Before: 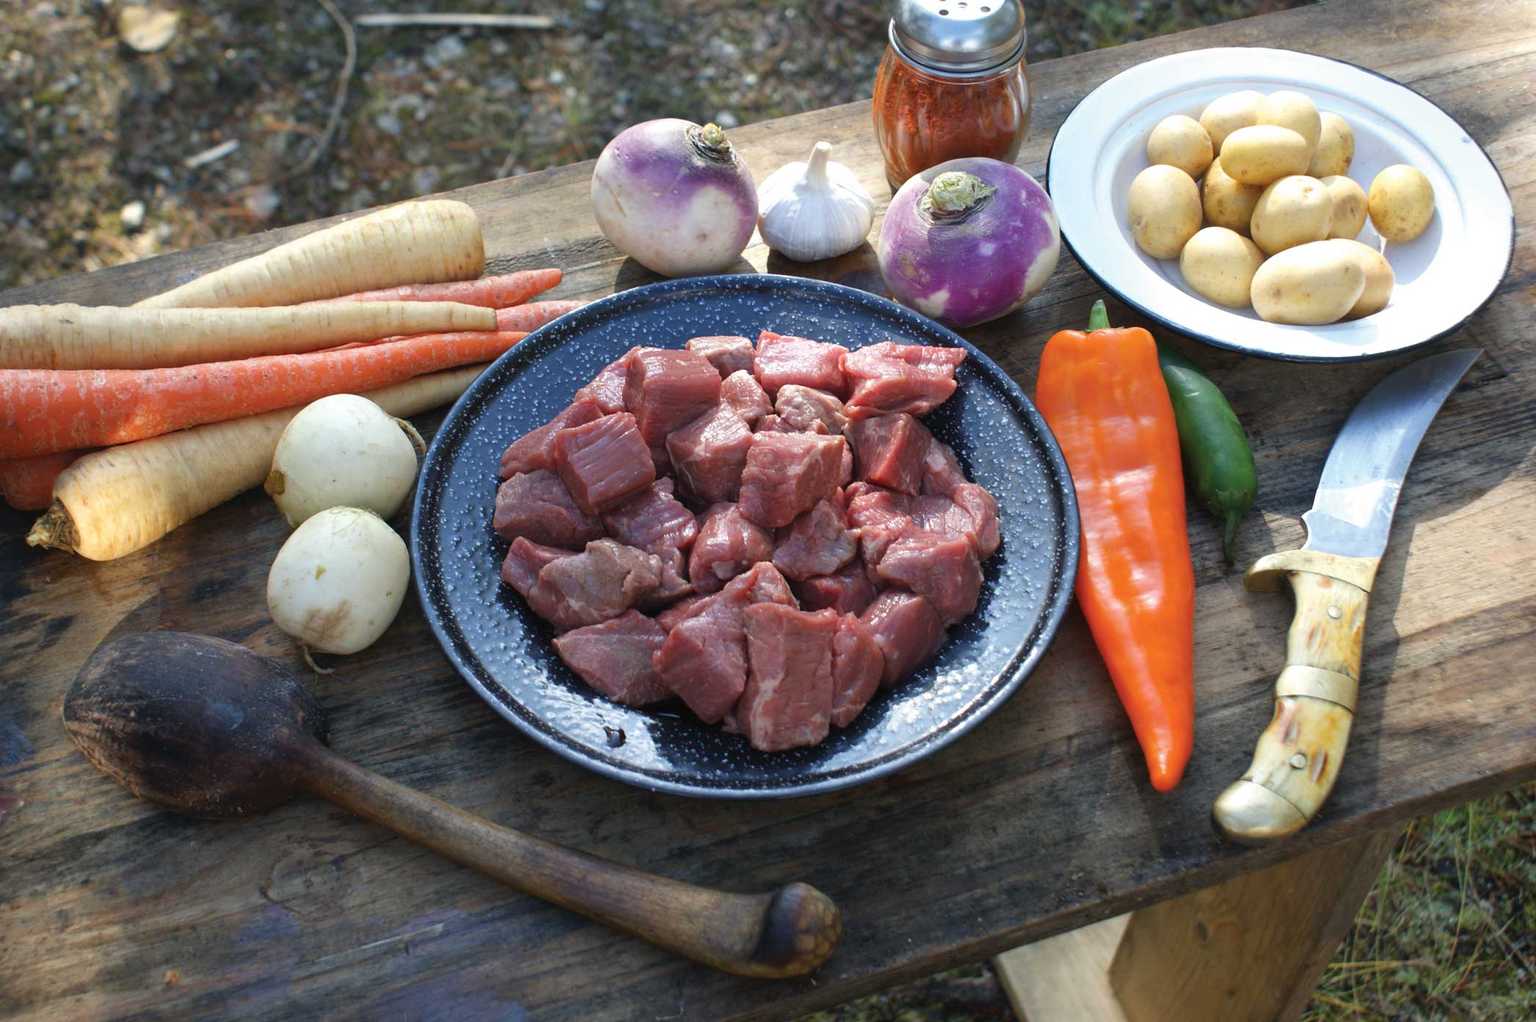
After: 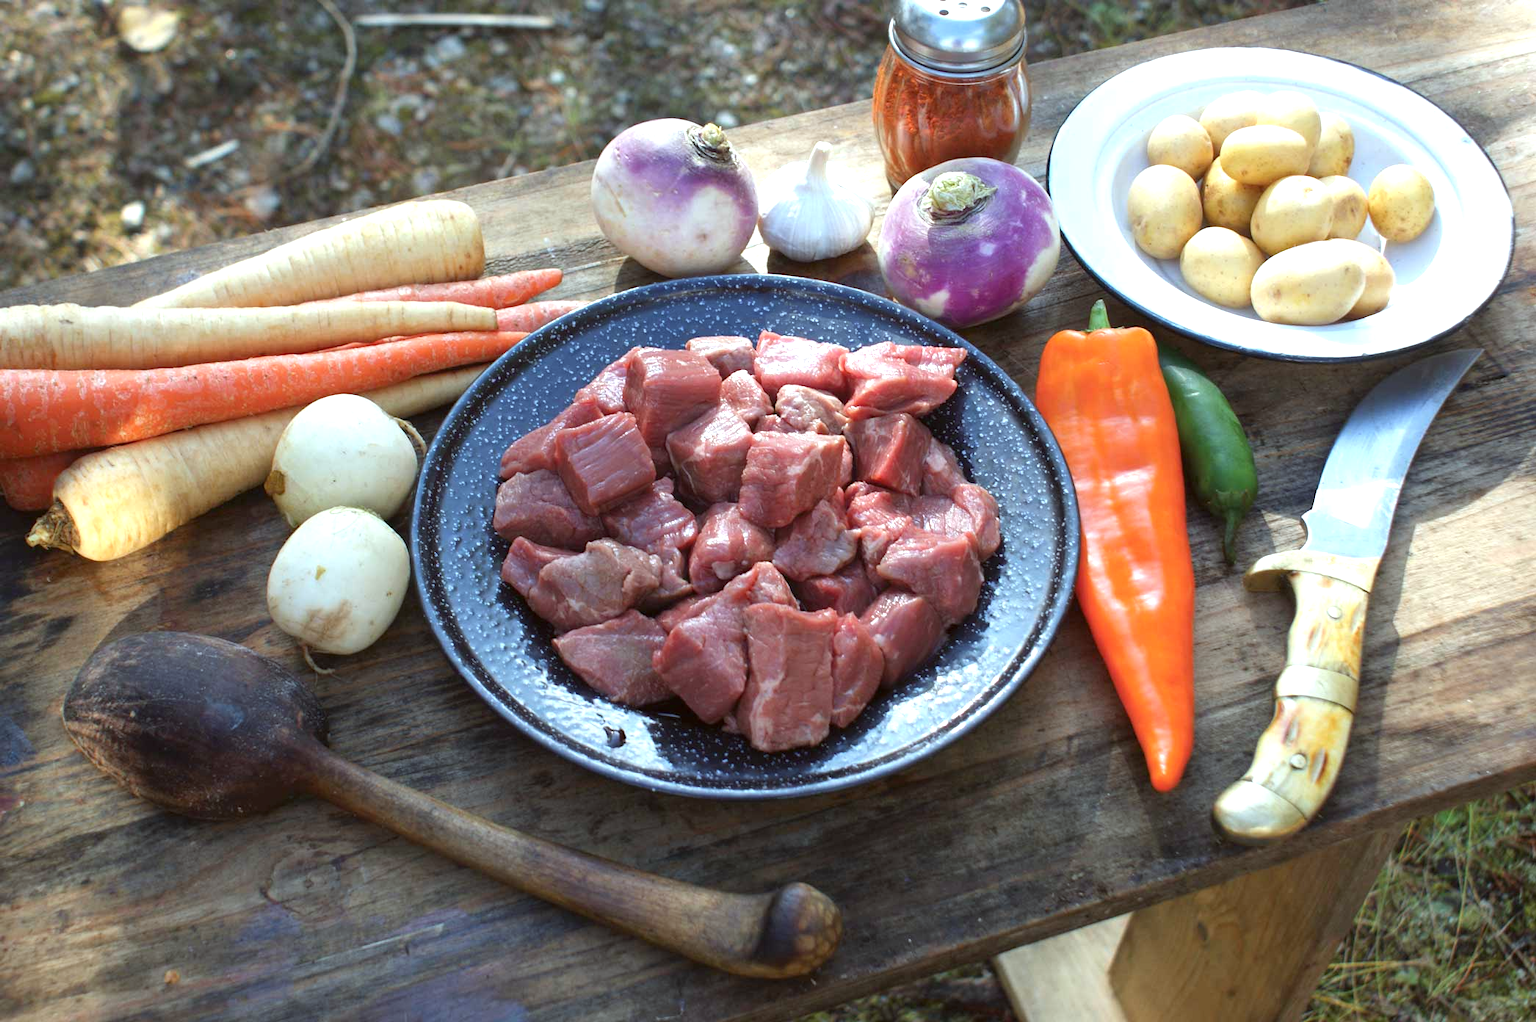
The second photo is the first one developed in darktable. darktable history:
color correction: highlights a* -4.97, highlights b* -4.5, shadows a* 3.74, shadows b* 4.43
exposure: black level correction 0.001, exposure 0.499 EV, compensate highlight preservation false
